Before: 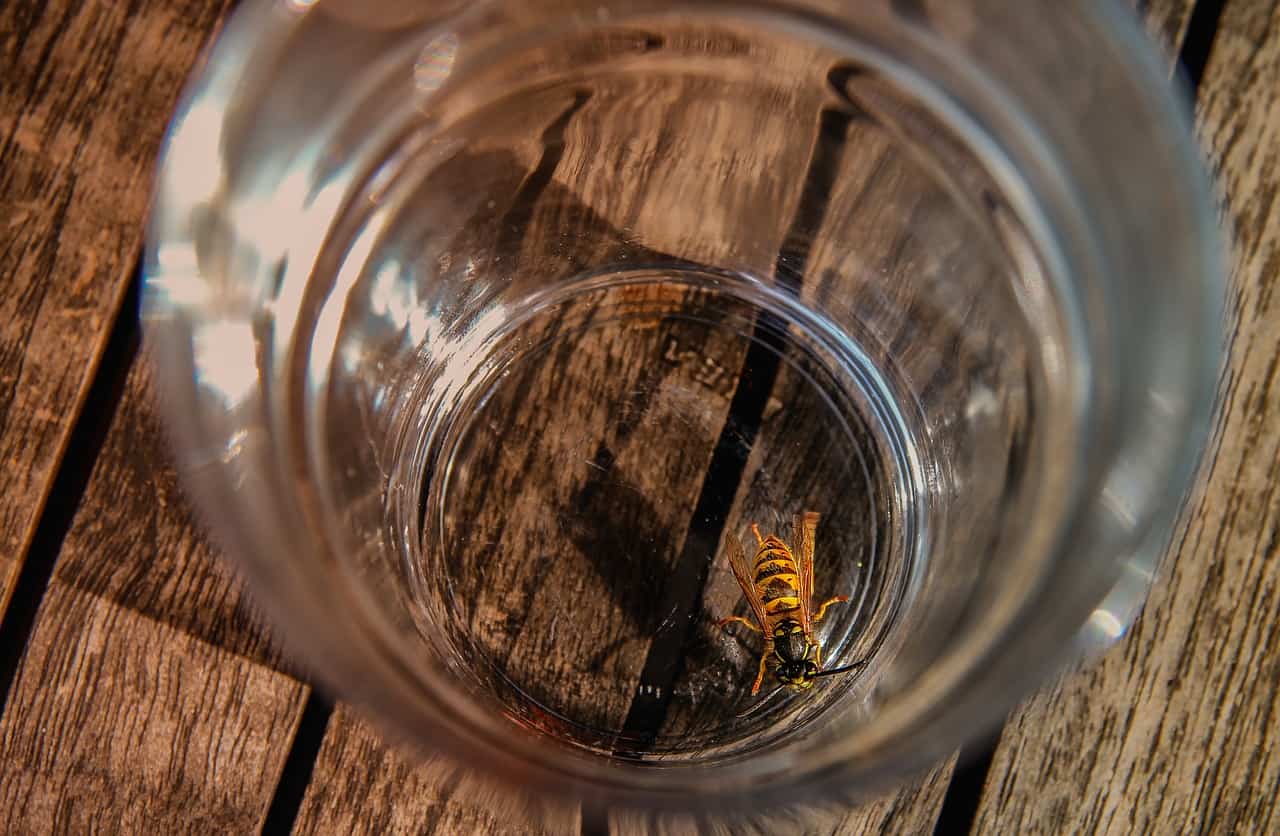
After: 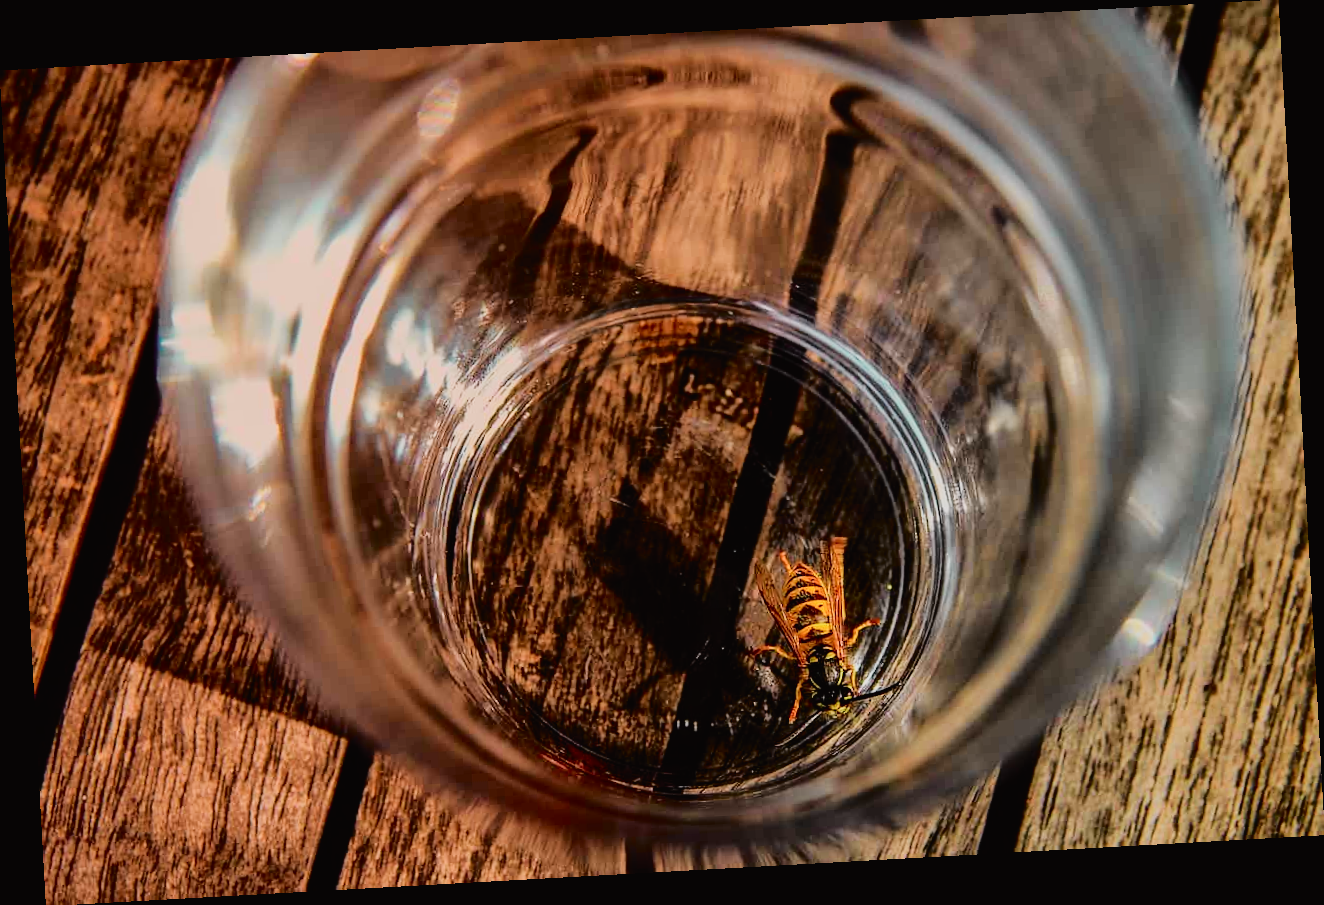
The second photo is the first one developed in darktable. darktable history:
rotate and perspective: rotation -3.18°, automatic cropping off
filmic rgb: black relative exposure -7.32 EV, white relative exposure 5.09 EV, hardness 3.2
tone curve: curves: ch0 [(0, 0.014) (0.17, 0.099) (0.392, 0.438) (0.725, 0.828) (0.872, 0.918) (1, 0.981)]; ch1 [(0, 0) (0.402, 0.36) (0.489, 0.491) (0.5, 0.503) (0.515, 0.52) (0.545, 0.572) (0.615, 0.662) (0.701, 0.725) (1, 1)]; ch2 [(0, 0) (0.42, 0.458) (0.485, 0.499) (0.503, 0.503) (0.531, 0.542) (0.561, 0.594) (0.644, 0.694) (0.717, 0.753) (1, 0.991)], color space Lab, independent channels
